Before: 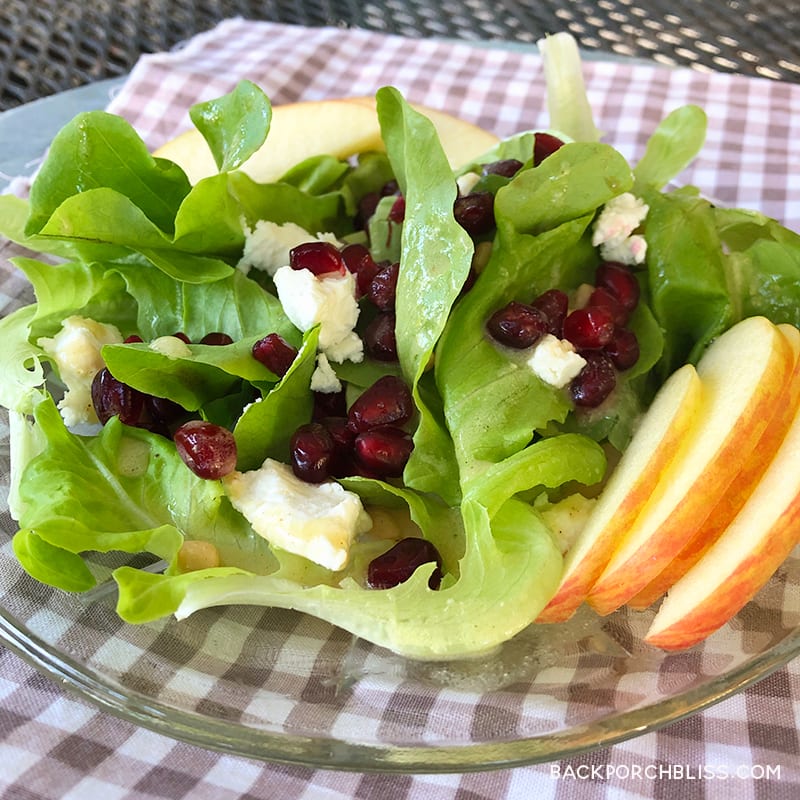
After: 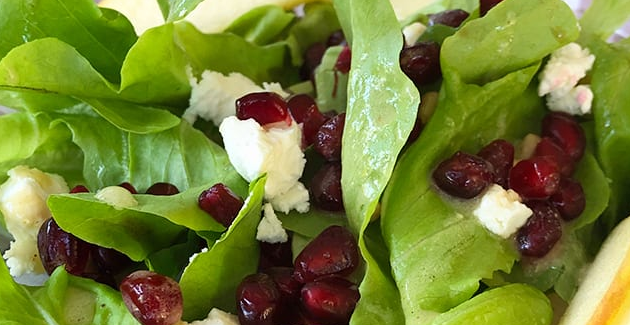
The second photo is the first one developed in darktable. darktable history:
crop: left 6.8%, top 18.762%, right 14.358%, bottom 40.595%
